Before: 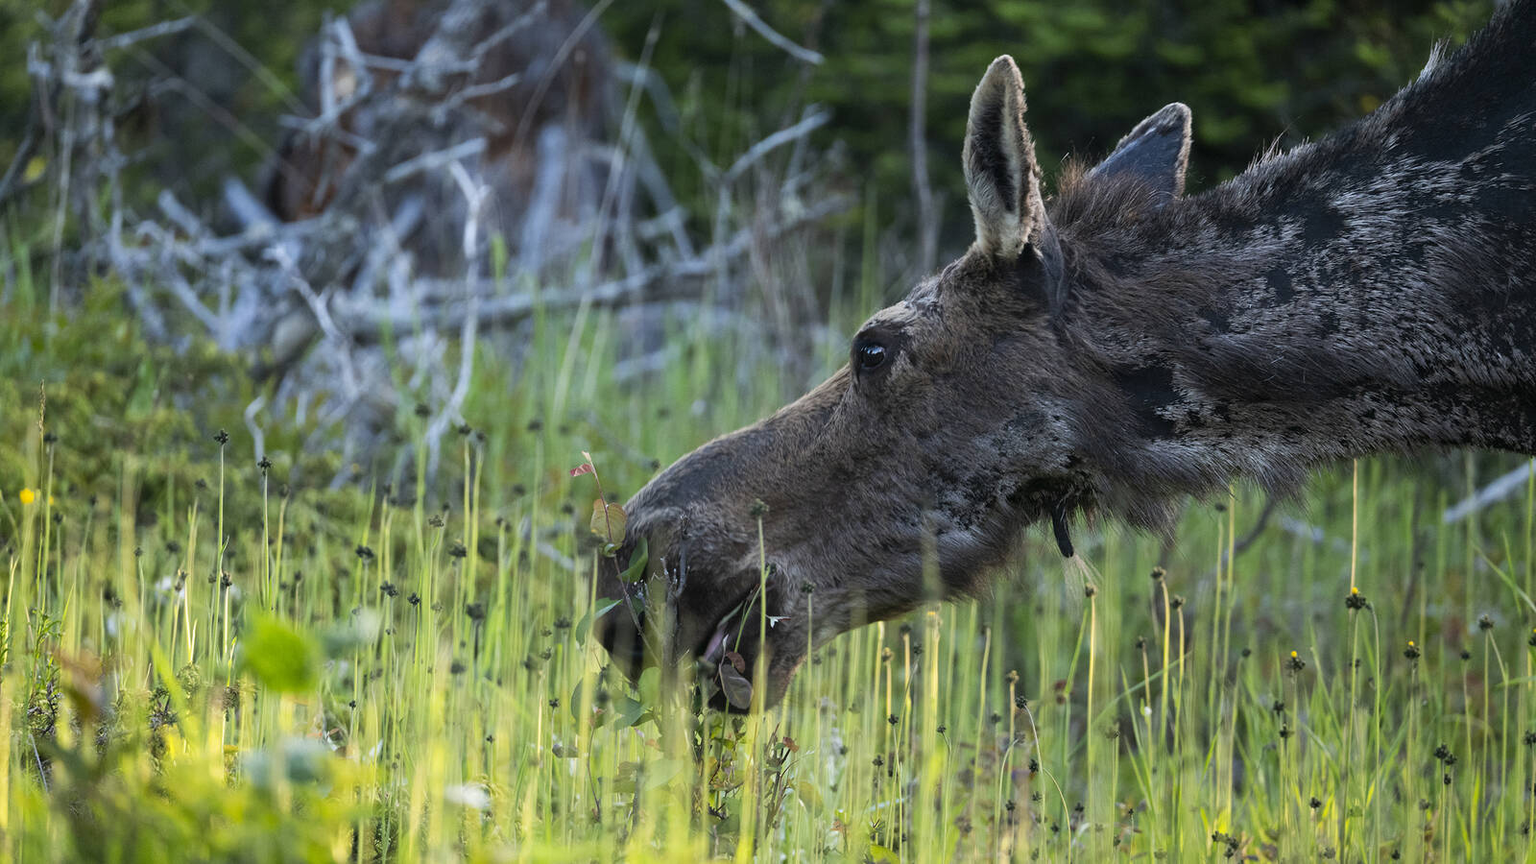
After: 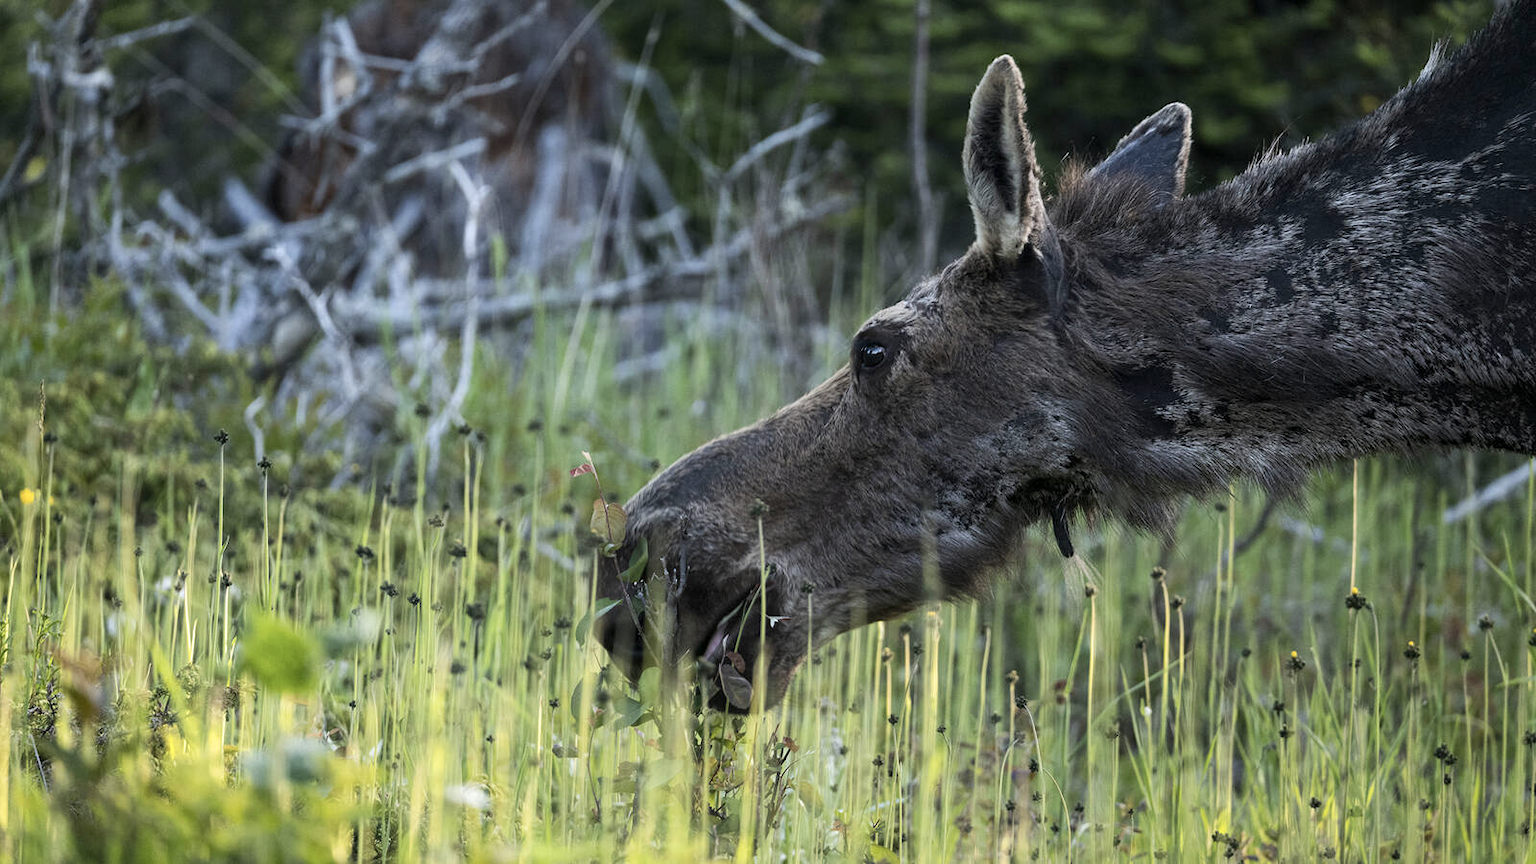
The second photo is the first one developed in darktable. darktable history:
contrast brightness saturation: contrast 0.109, saturation -0.178
shadows and highlights: radius 127.2, shadows 21.22, highlights -22.59, low approximation 0.01
local contrast: highlights 107%, shadows 99%, detail 119%, midtone range 0.2
